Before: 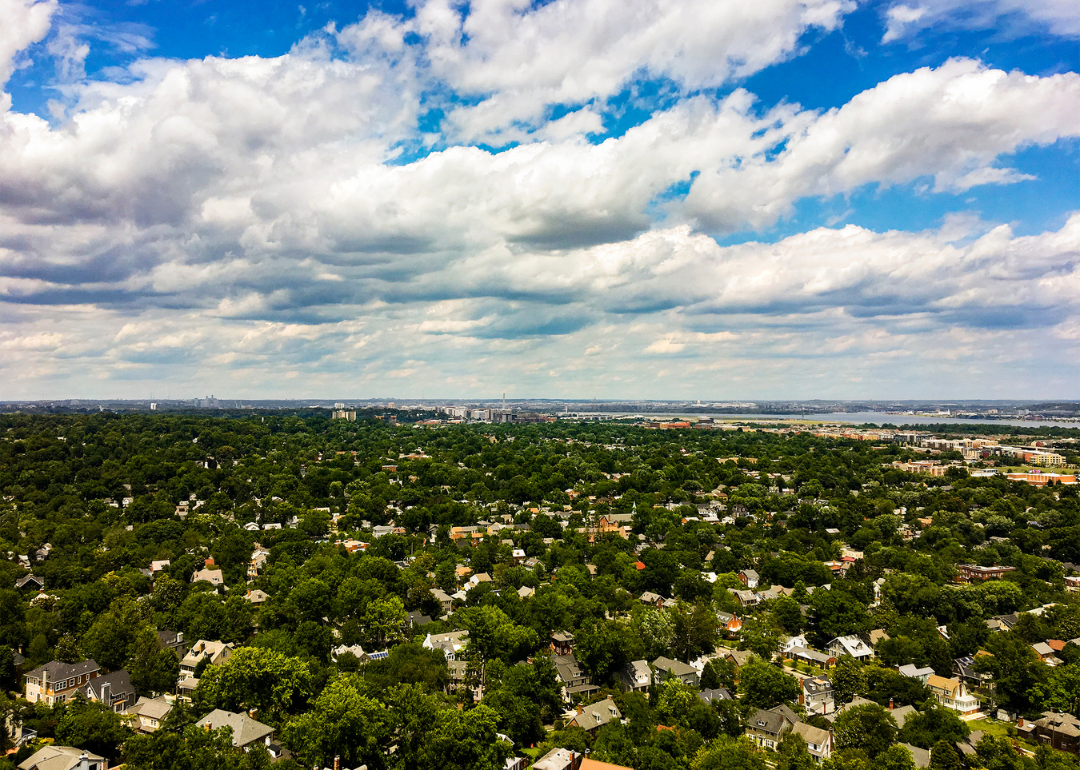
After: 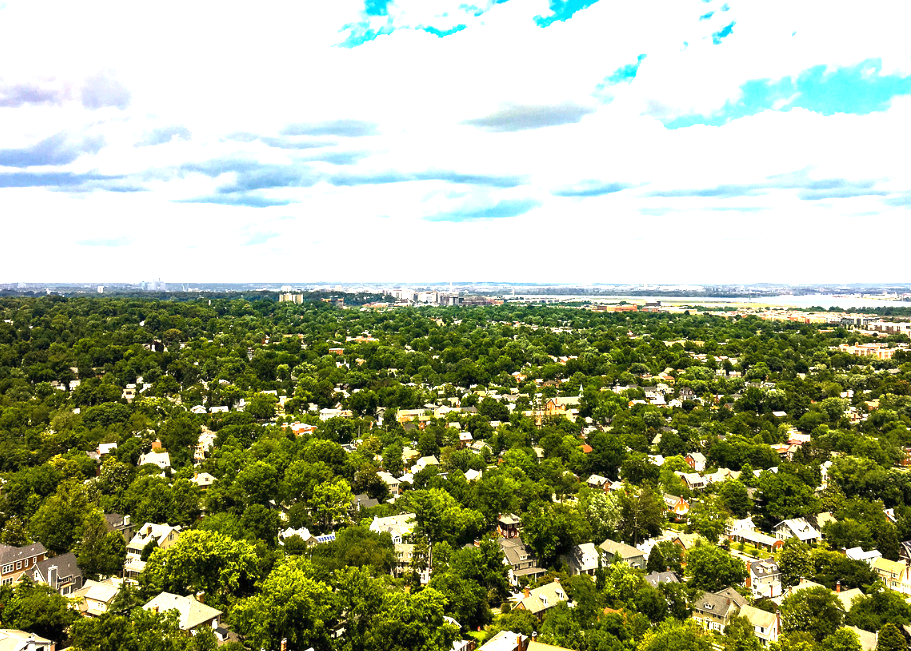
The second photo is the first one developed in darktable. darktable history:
exposure: black level correction 0, exposure 1.534 EV, compensate highlight preservation false
crop and rotate: left 4.931%, top 15.379%, right 10.677%
